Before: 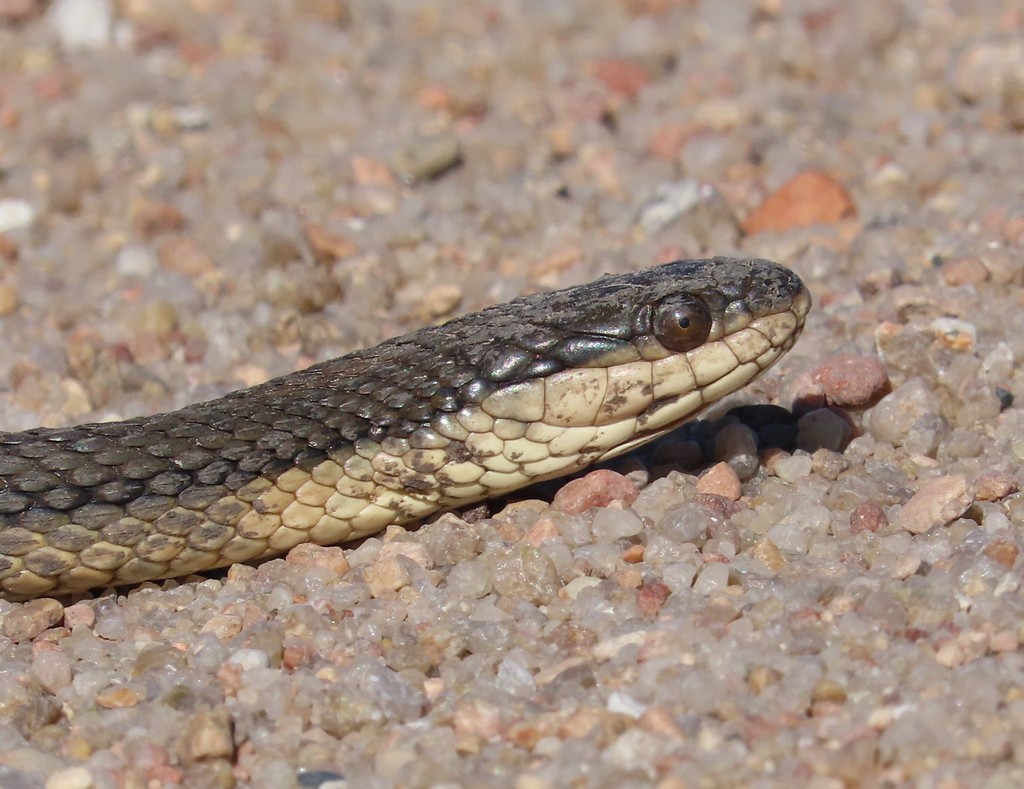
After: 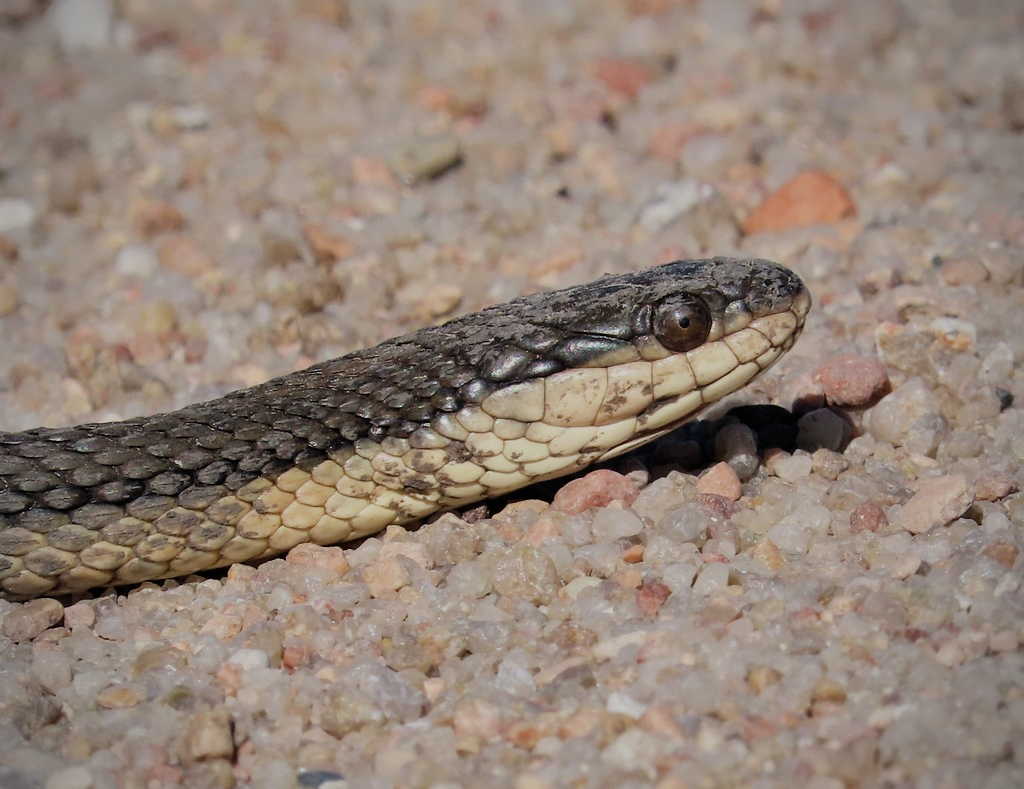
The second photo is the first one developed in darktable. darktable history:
filmic rgb: black relative exposure -9.27 EV, white relative exposure 6.79 EV, threshold 5.96 EV, hardness 3.07, contrast 1.062, enable highlight reconstruction true
vignetting: on, module defaults
shadows and highlights: shadows 13.52, white point adjustment 1.14, soften with gaussian
